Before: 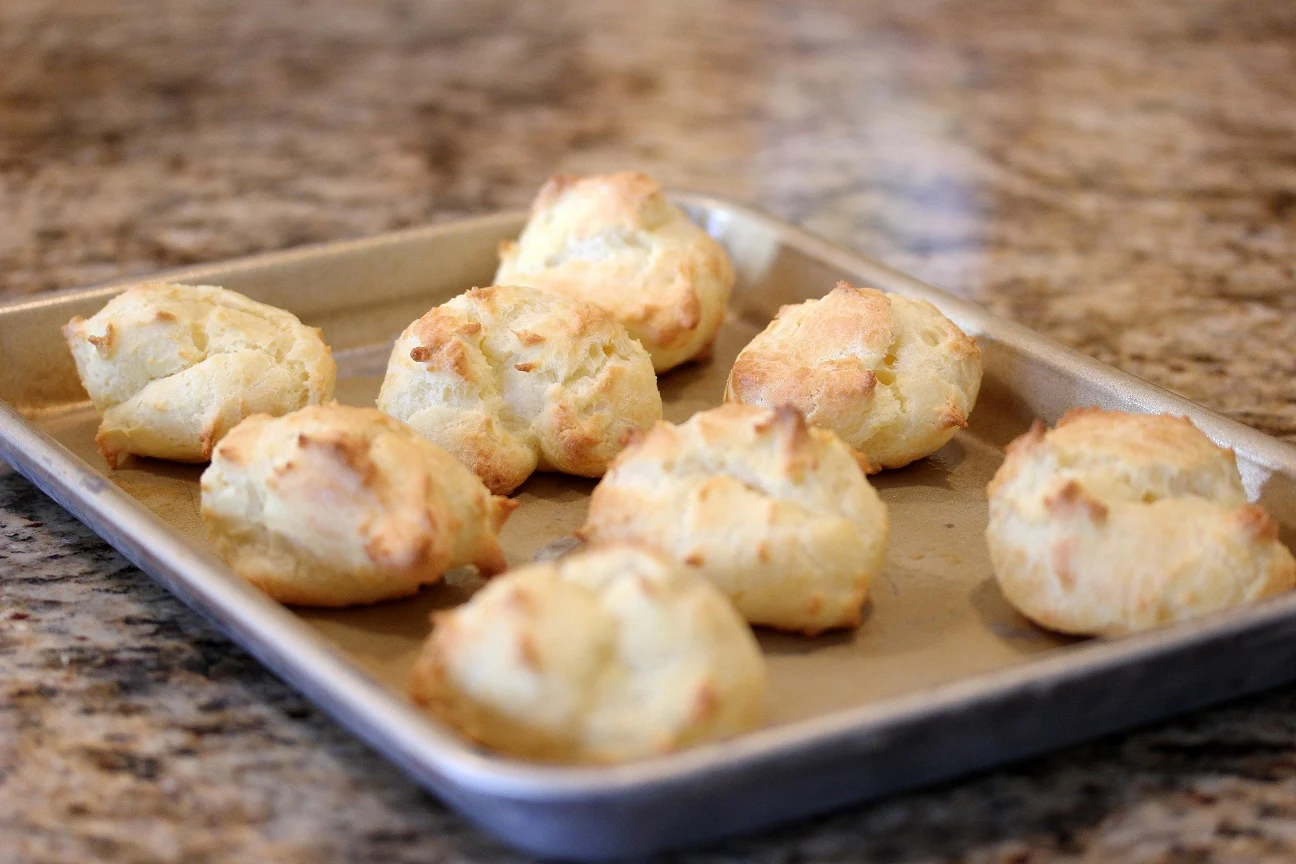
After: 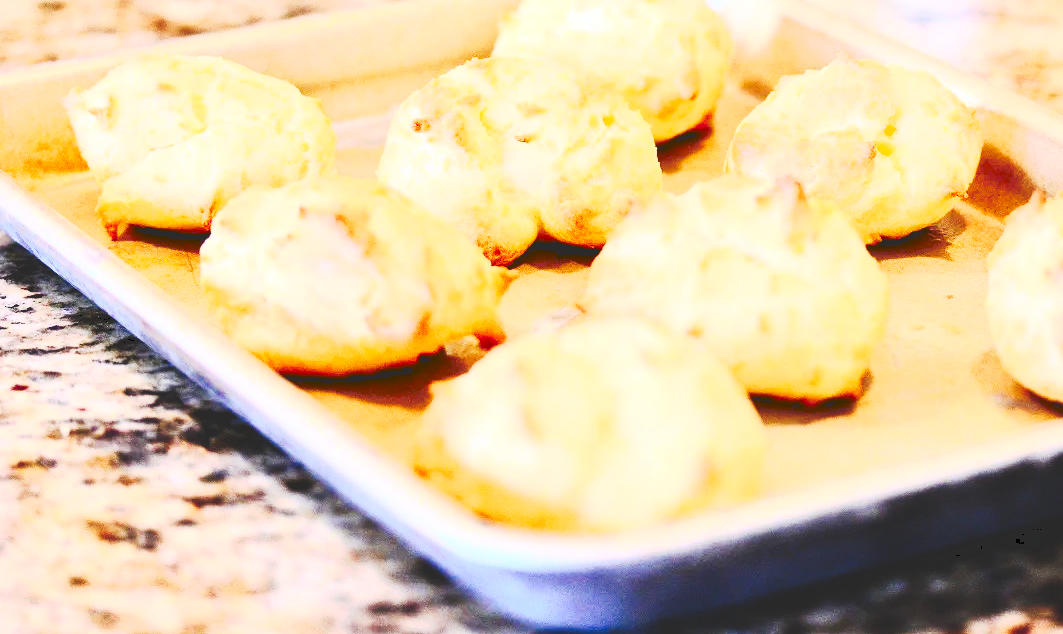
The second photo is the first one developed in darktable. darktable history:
contrast brightness saturation: contrast 0.83, brightness 0.59, saturation 0.59
tone curve: curves: ch0 [(0, 0) (0.003, 0.17) (0.011, 0.17) (0.025, 0.17) (0.044, 0.168) (0.069, 0.167) (0.1, 0.173) (0.136, 0.181) (0.177, 0.199) (0.224, 0.226) (0.277, 0.271) (0.335, 0.333) (0.399, 0.419) (0.468, 0.52) (0.543, 0.621) (0.623, 0.716) (0.709, 0.795) (0.801, 0.867) (0.898, 0.914) (1, 1)], preserve colors none
tone equalizer: -7 EV 0.15 EV, -6 EV 0.6 EV, -5 EV 1.15 EV, -4 EV 1.33 EV, -3 EV 1.15 EV, -2 EV 0.6 EV, -1 EV 0.15 EV, mask exposure compensation -0.5 EV
crop: top 26.531%, right 17.959%
